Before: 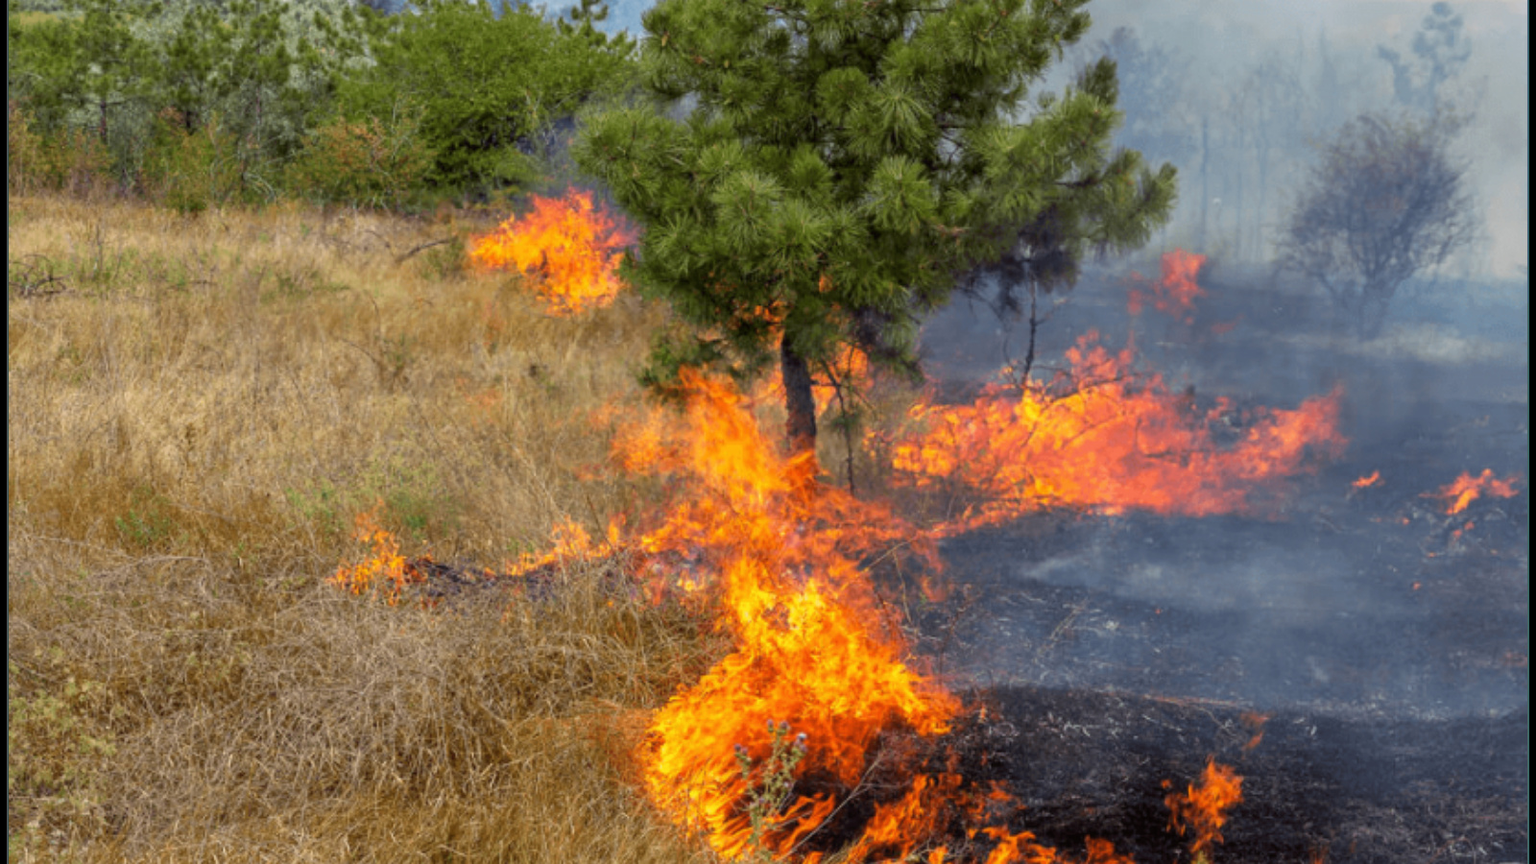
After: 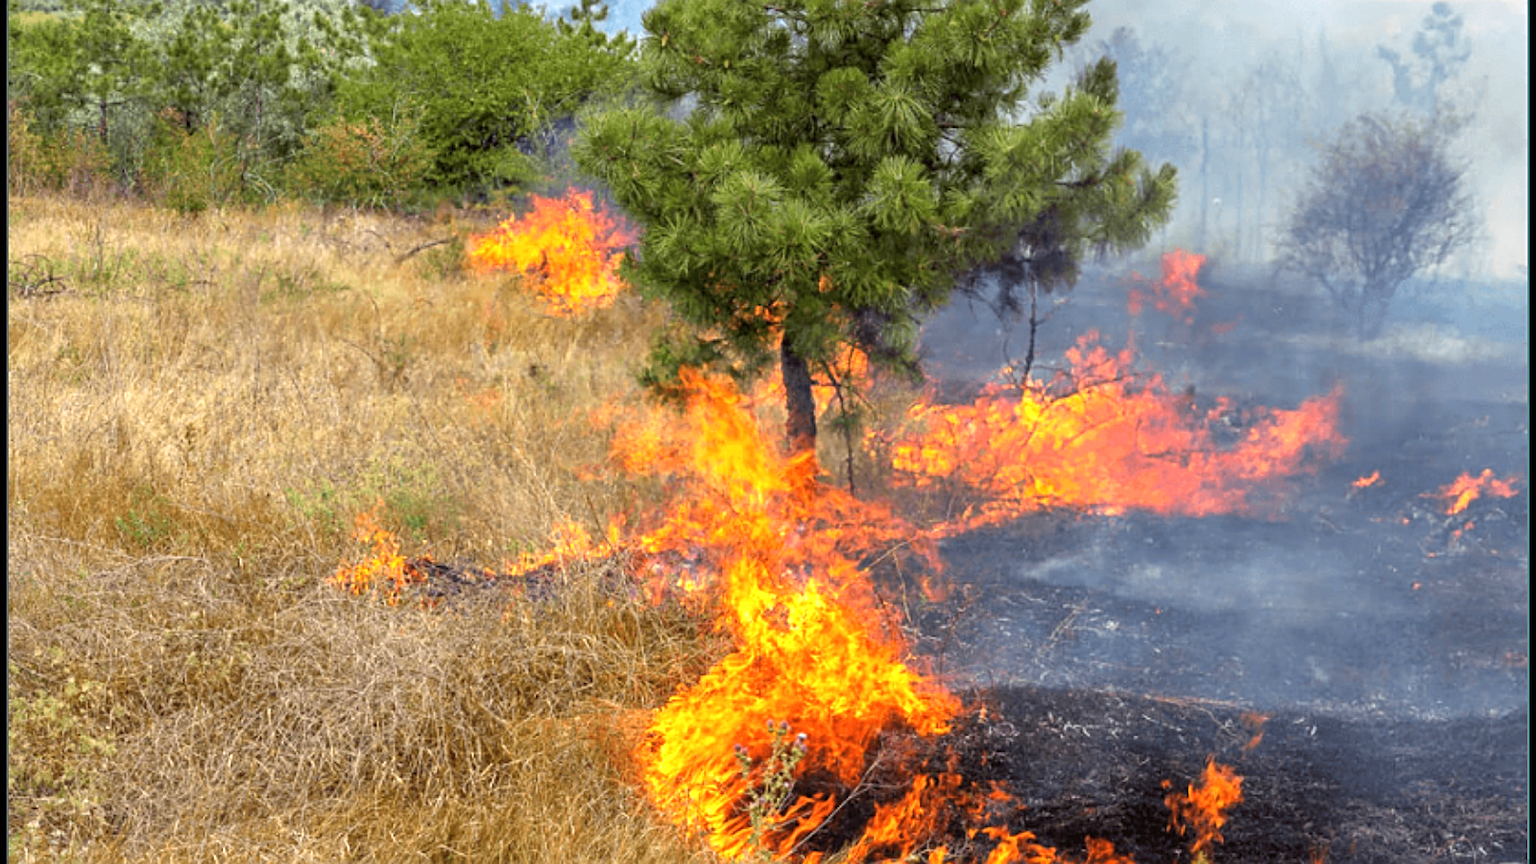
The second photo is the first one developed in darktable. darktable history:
exposure: black level correction 0, exposure 0.7 EV, compensate exposure bias true, compensate highlight preservation false
sharpen: on, module defaults
